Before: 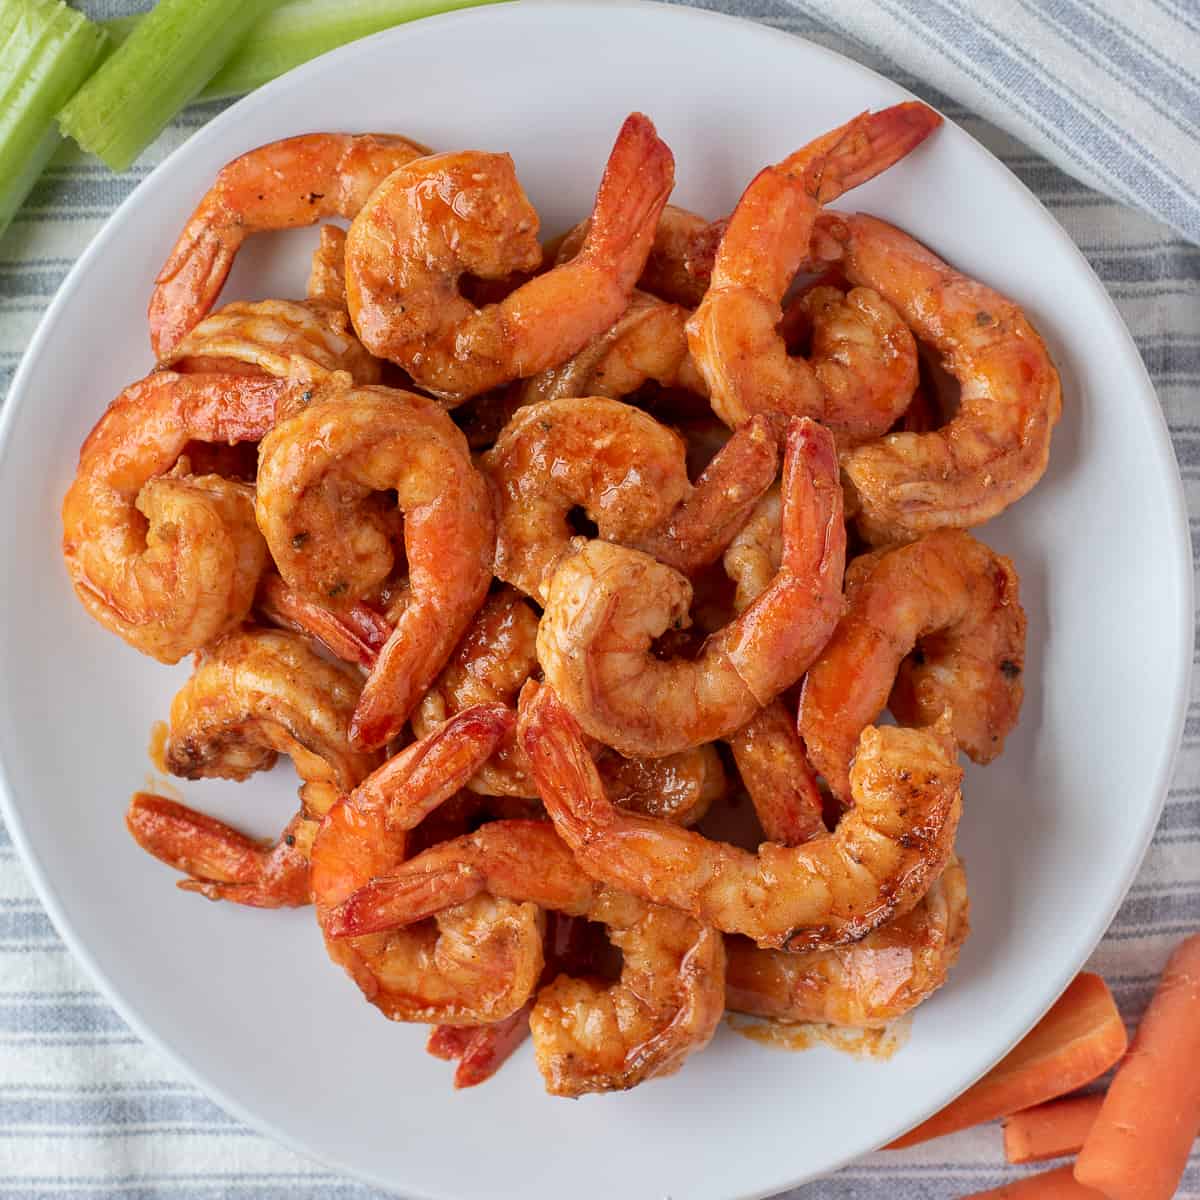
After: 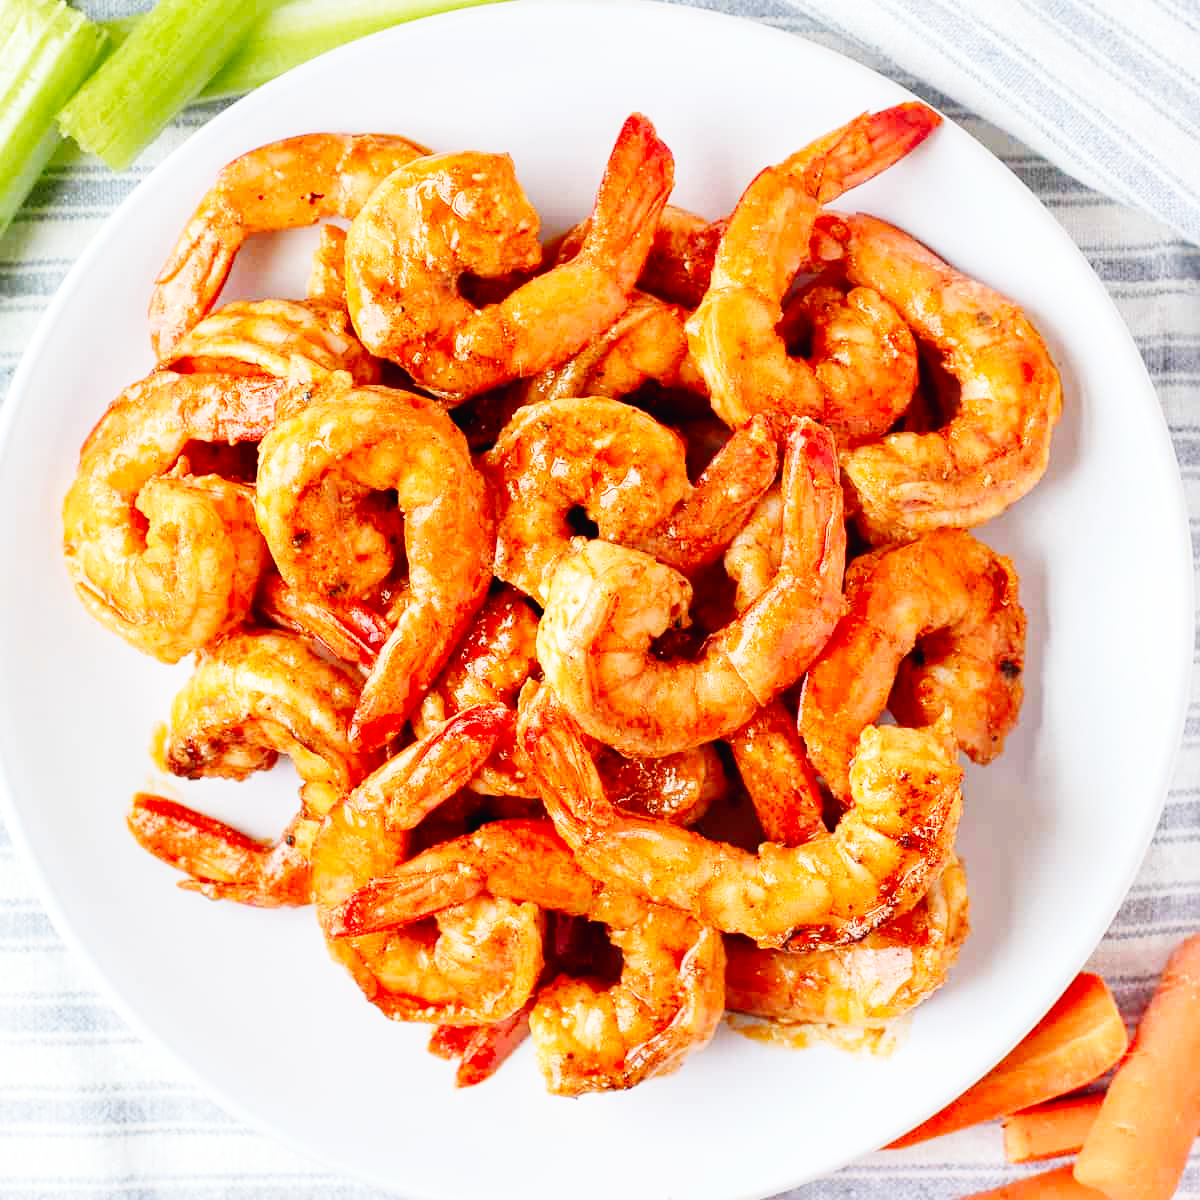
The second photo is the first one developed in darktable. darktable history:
base curve: curves: ch0 [(0, 0.003) (0.001, 0.002) (0.006, 0.004) (0.02, 0.022) (0.048, 0.086) (0.094, 0.234) (0.162, 0.431) (0.258, 0.629) (0.385, 0.8) (0.548, 0.918) (0.751, 0.988) (1, 1)], preserve colors none
vibrance: on, module defaults
